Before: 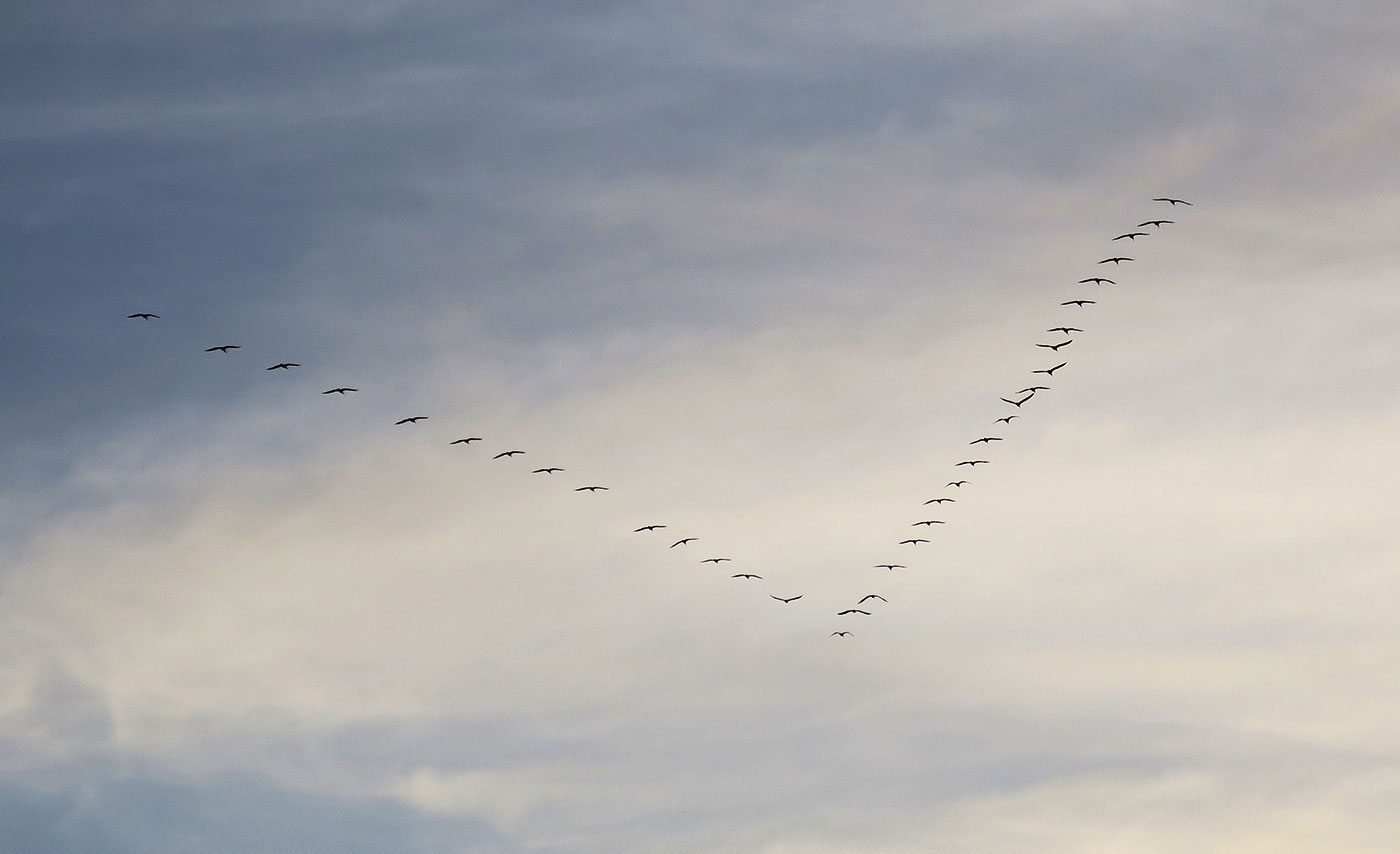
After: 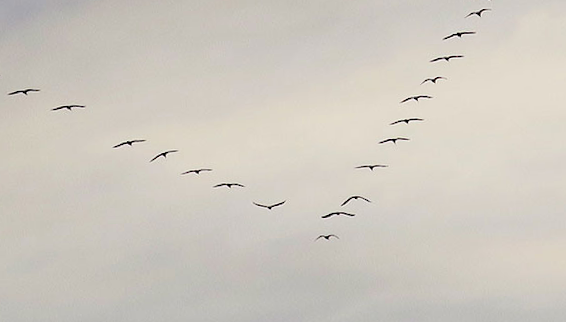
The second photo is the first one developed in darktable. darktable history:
crop: left 37.221%, top 45.169%, right 20.63%, bottom 13.777%
rotate and perspective: rotation -3.52°, crop left 0.036, crop right 0.964, crop top 0.081, crop bottom 0.919
